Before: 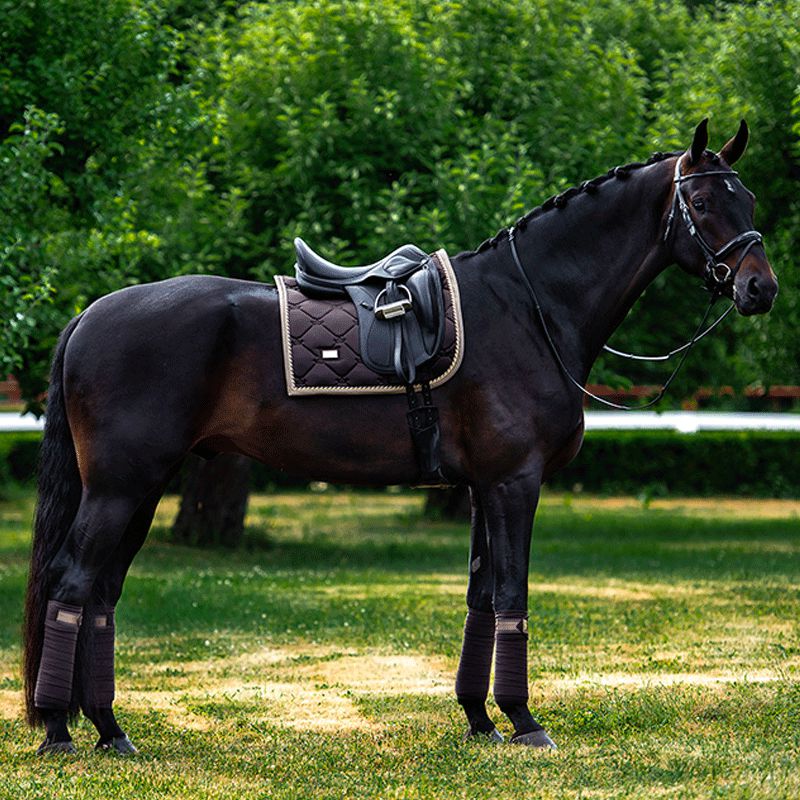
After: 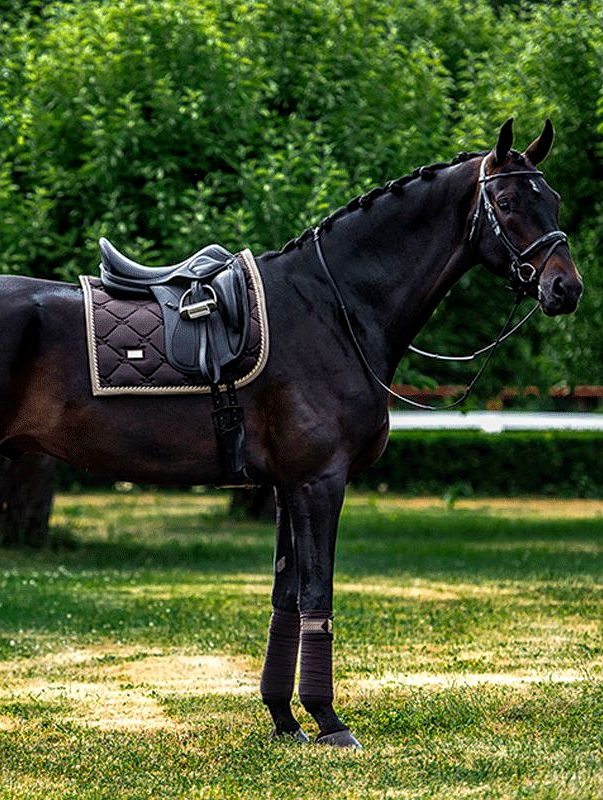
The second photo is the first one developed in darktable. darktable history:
local contrast: on, module defaults
sharpen: amount 0.2
crop and rotate: left 24.6%
